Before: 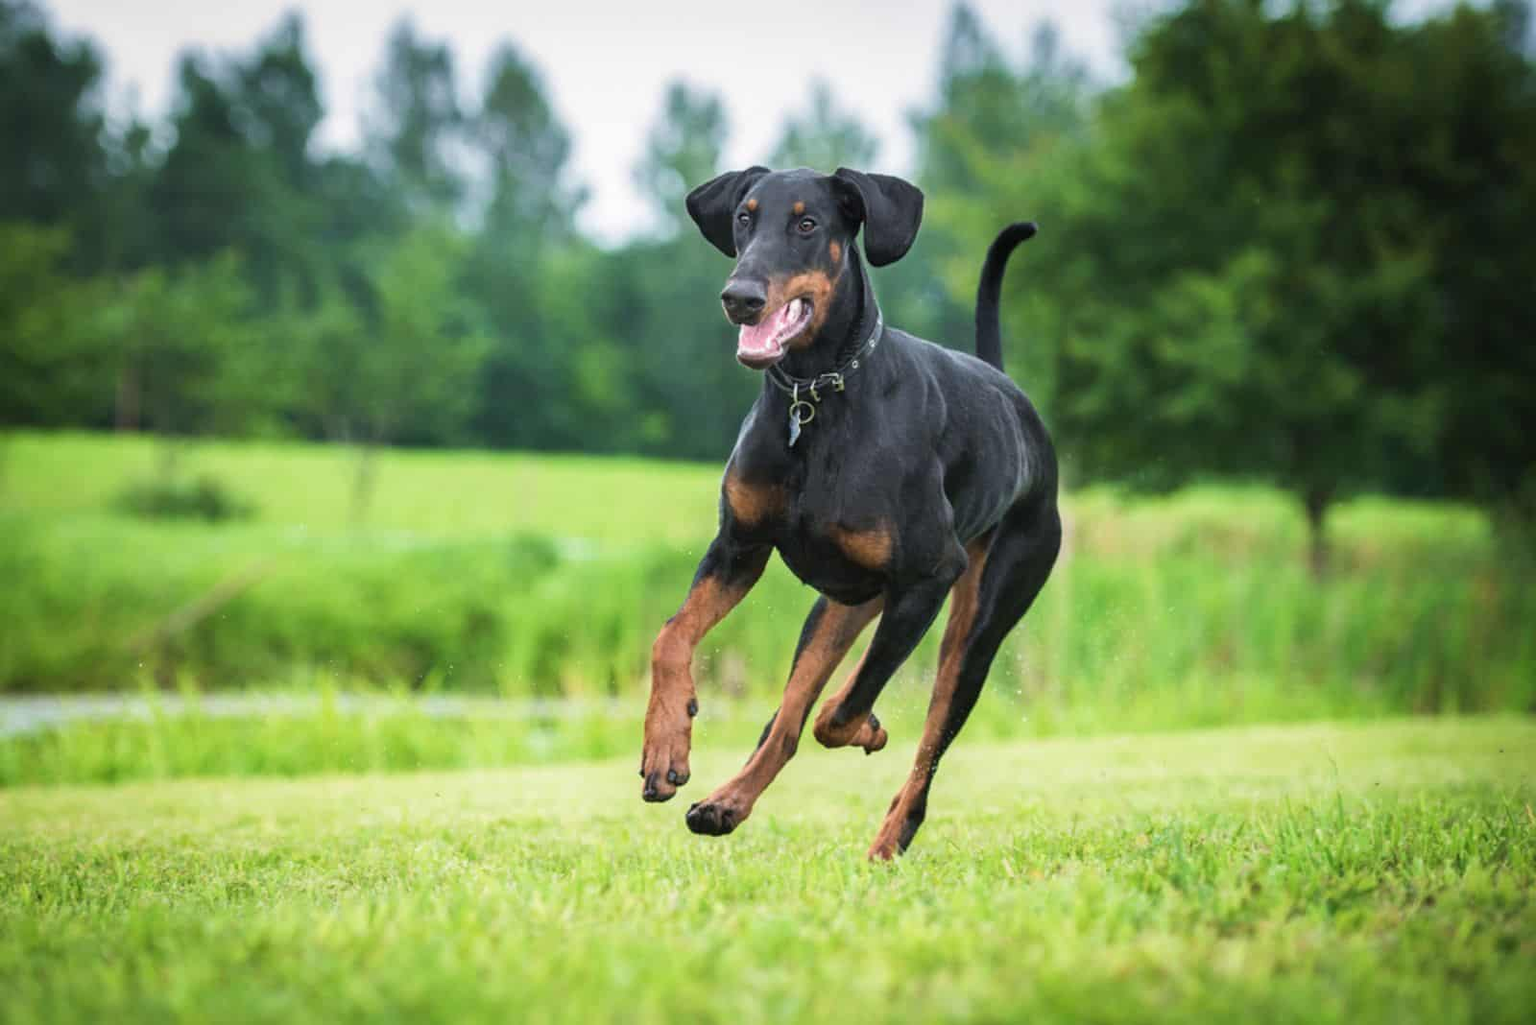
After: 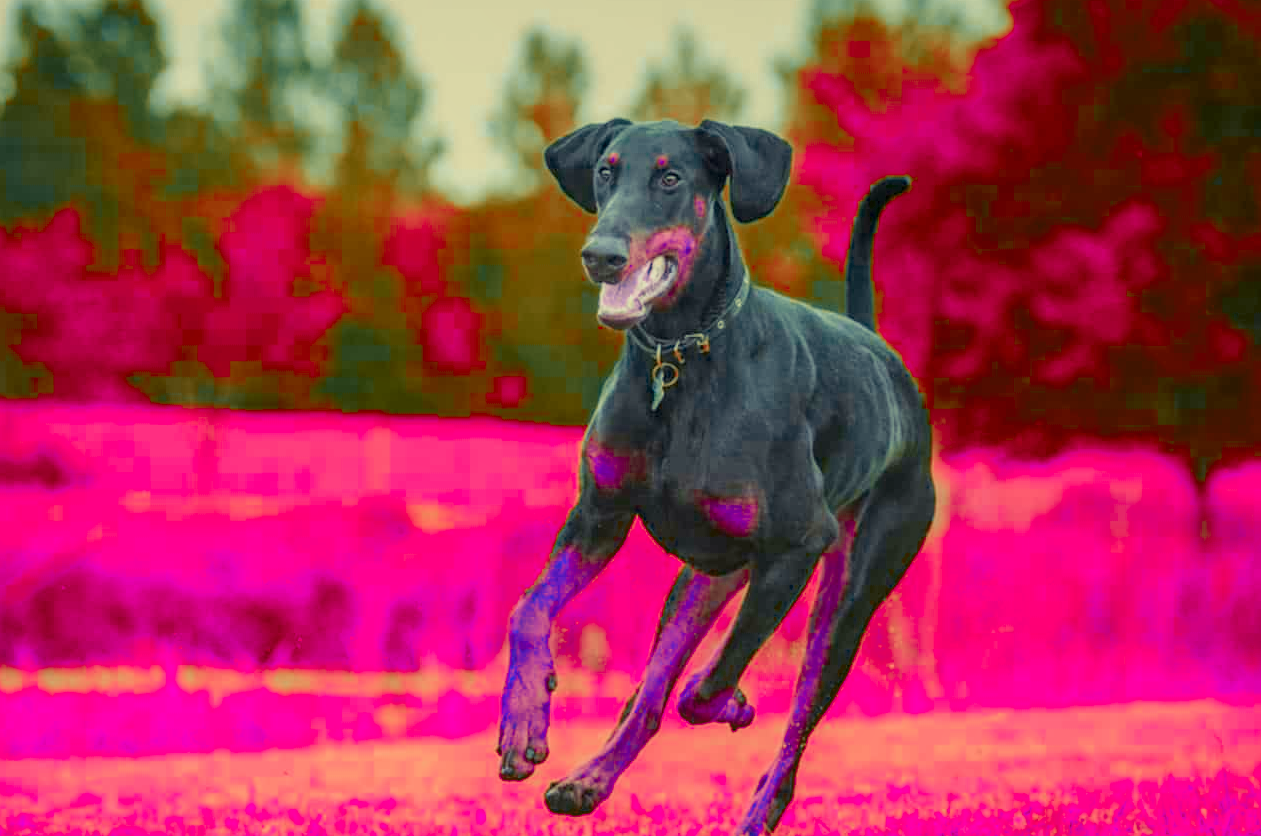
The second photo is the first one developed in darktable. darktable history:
crop and rotate: left 10.664%, top 5.15%, right 10.478%, bottom 16.52%
color balance rgb: shadows lift › chroma 2.916%, shadows lift › hue 281.27°, power › hue 74.73°, highlights gain › luminance 15.426%, highlights gain › chroma 7.032%, highlights gain › hue 123.53°, perceptual saturation grading › global saturation 24.501%, perceptual saturation grading › highlights -24.37%, perceptual saturation grading › mid-tones 24.068%, perceptual saturation grading › shadows 39.368%, perceptual brilliance grading › mid-tones 10.034%, perceptual brilliance grading › shadows 14.76%, global vibrance -7.172%, contrast -12.876%, saturation formula JzAzBz (2021)
color zones: curves: ch0 [(0.826, 0.353)]; ch1 [(0.242, 0.647) (0.889, 0.342)]; ch2 [(0.246, 0.089) (0.969, 0.068)]
local contrast: detail 117%
